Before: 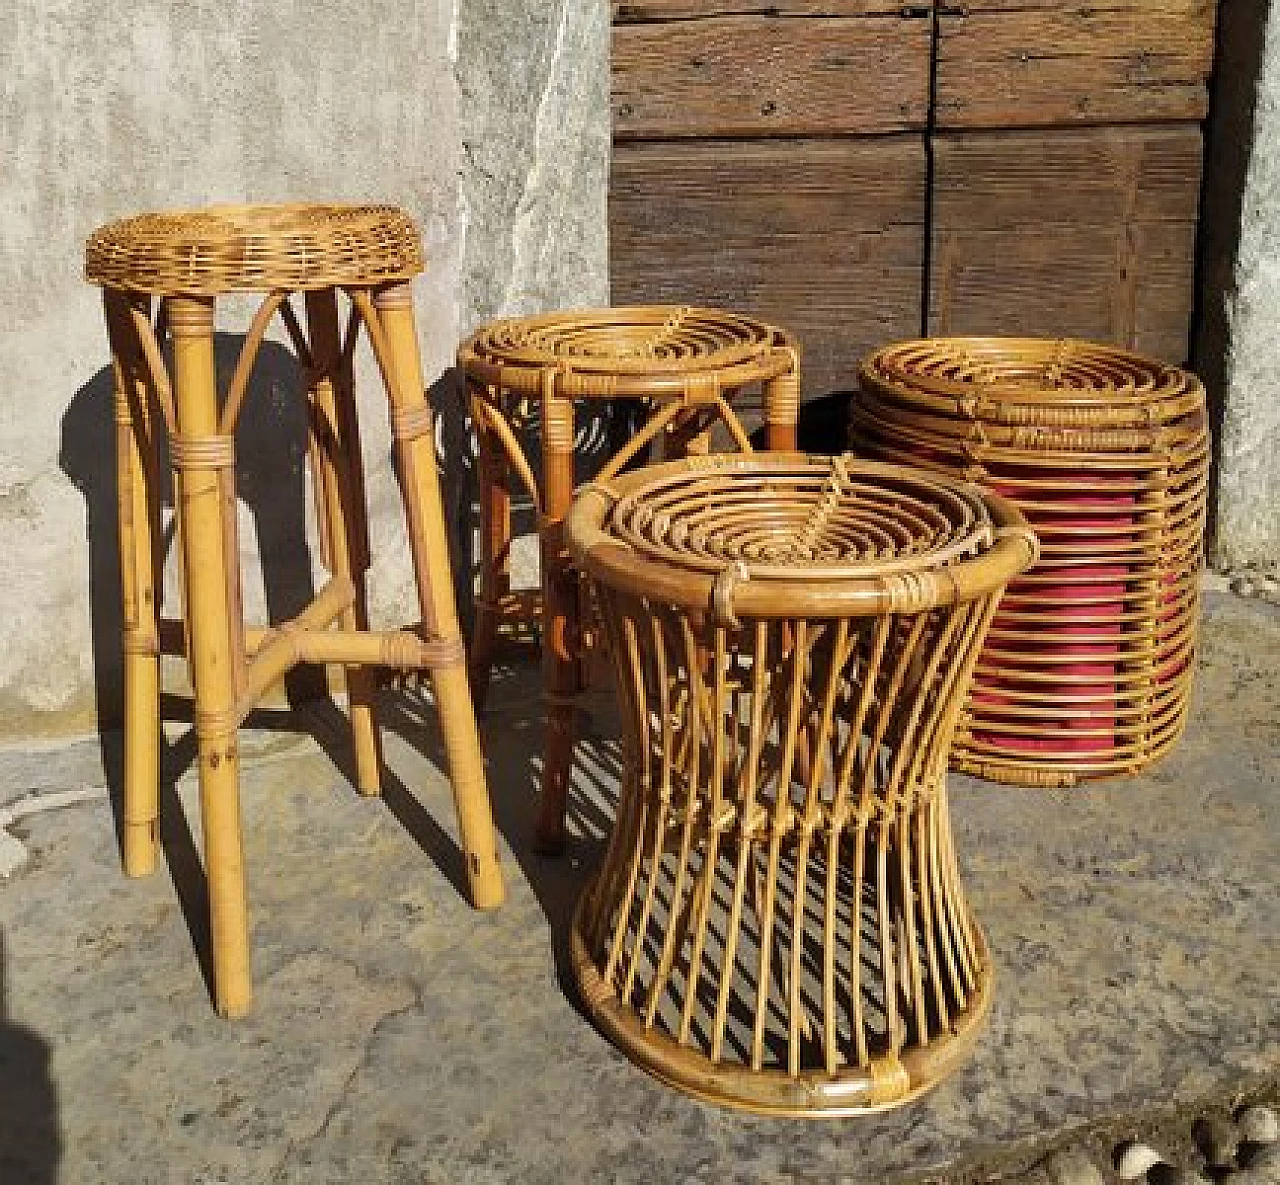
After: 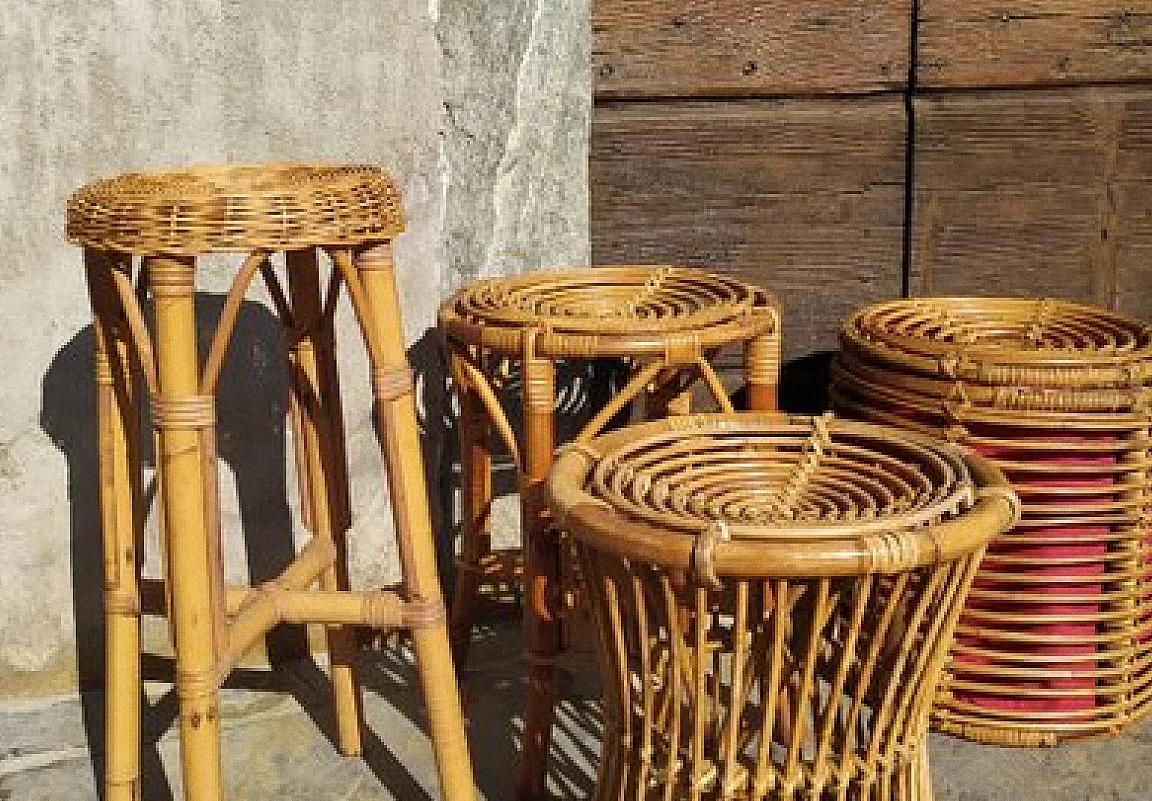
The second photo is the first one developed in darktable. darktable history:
grain: on, module defaults
crop: left 1.509%, top 3.452%, right 7.696%, bottom 28.452%
